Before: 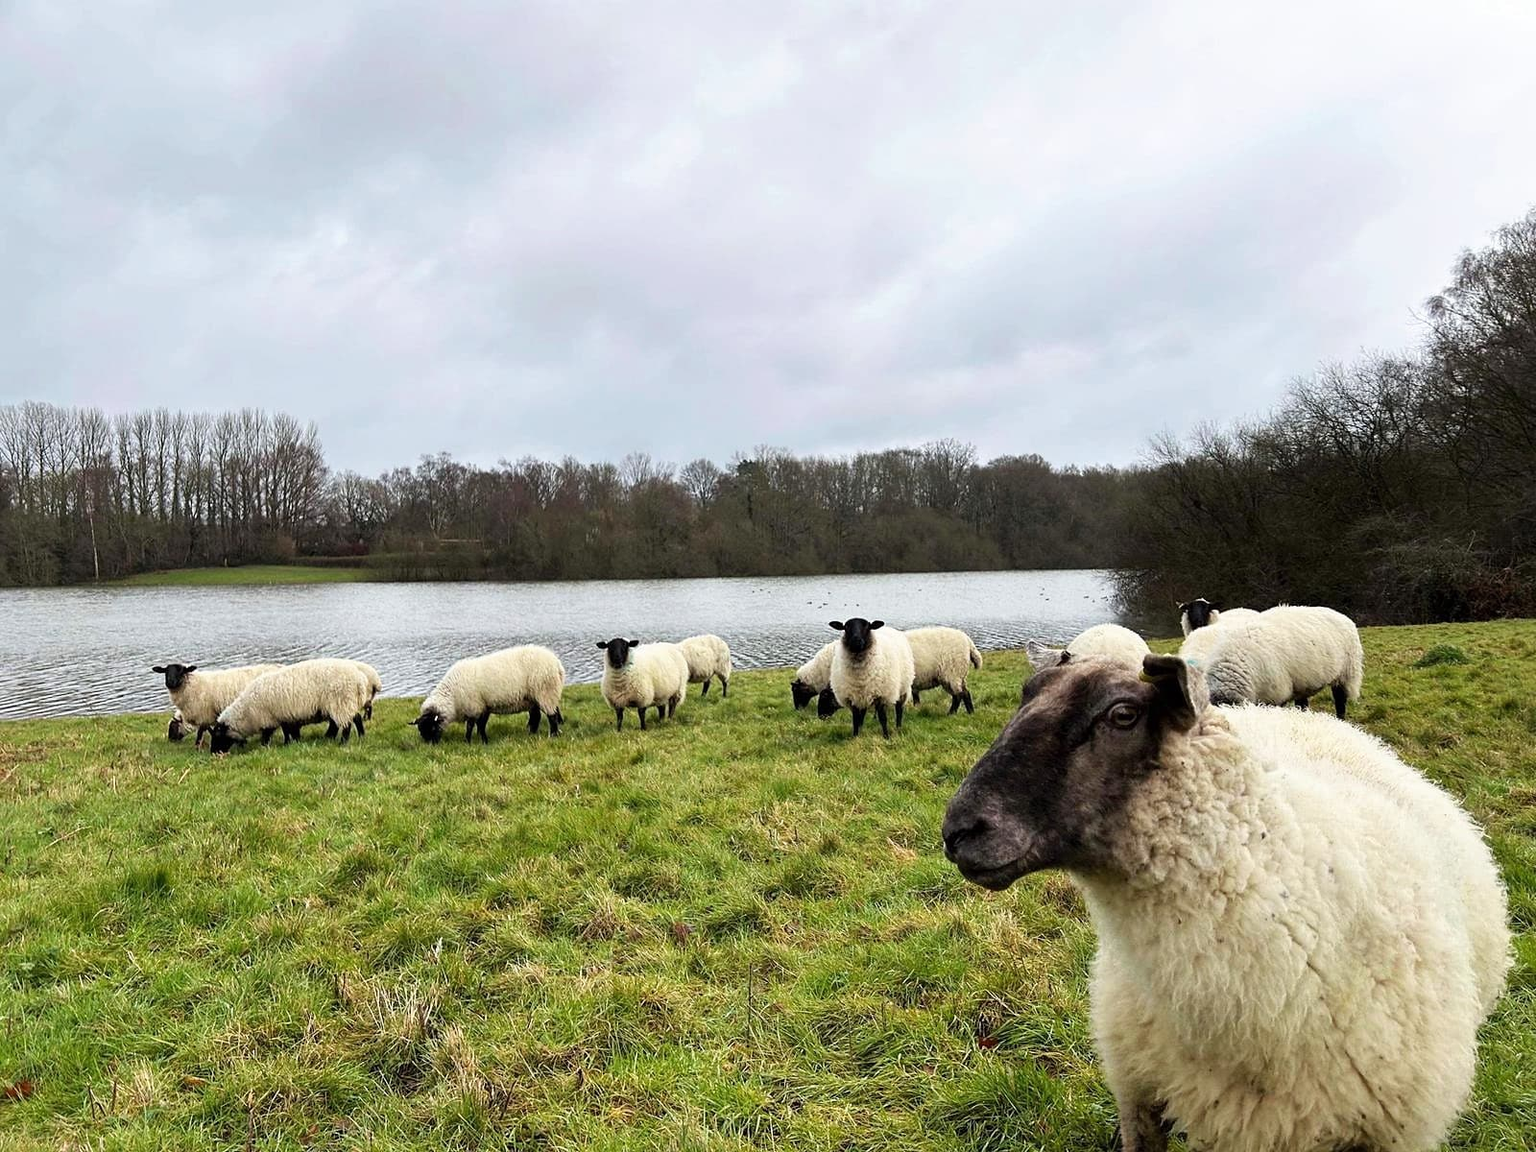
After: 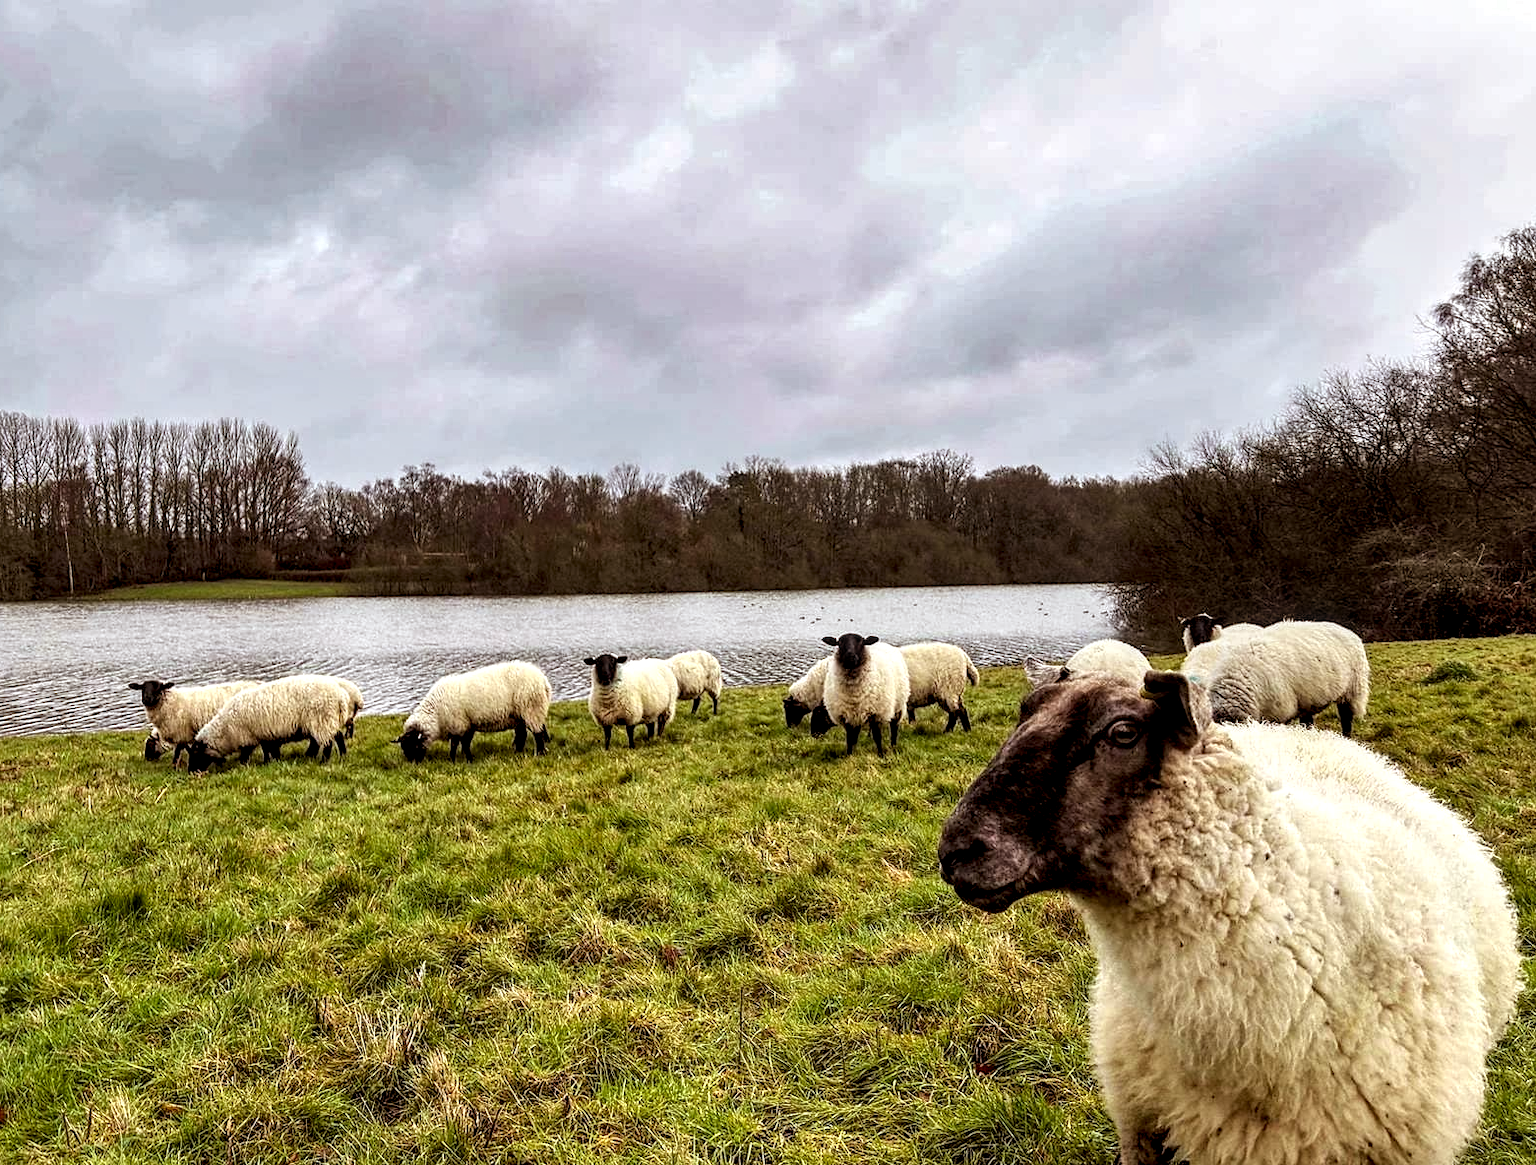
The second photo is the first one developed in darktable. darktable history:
crop and rotate: left 1.774%, right 0.633%, bottom 1.28%
local contrast: detail 160%
shadows and highlights: shadows 52.42, soften with gaussian
rgb levels: mode RGB, independent channels, levels [[0, 0.5, 1], [0, 0.521, 1], [0, 0.536, 1]]
